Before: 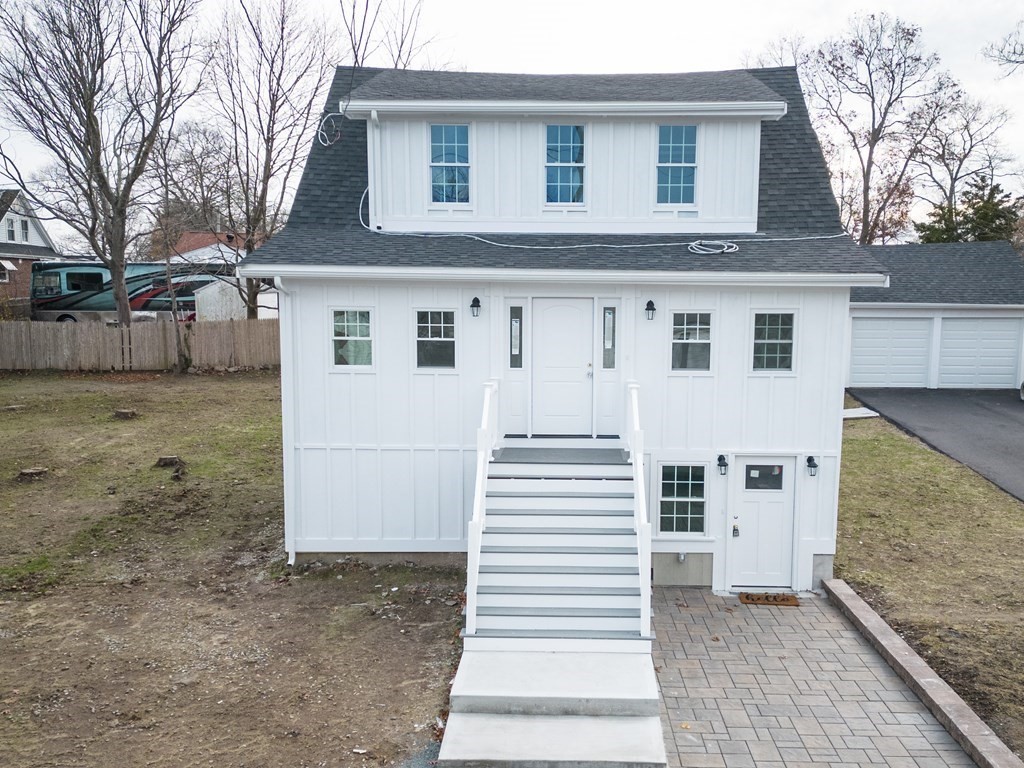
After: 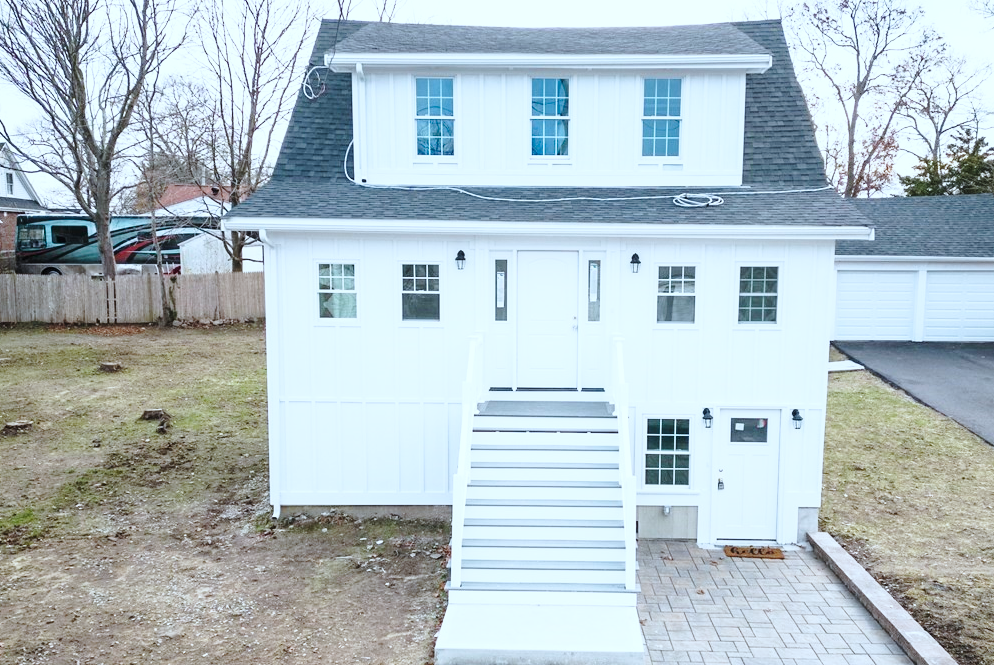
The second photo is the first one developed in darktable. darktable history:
base curve: curves: ch0 [(0, 0) (0.028, 0.03) (0.121, 0.232) (0.46, 0.748) (0.859, 0.968) (1, 1)], preserve colors none
color correction: highlights a* -3.96, highlights b* -10.99
crop: left 1.498%, top 6.136%, right 1.368%, bottom 7.151%
